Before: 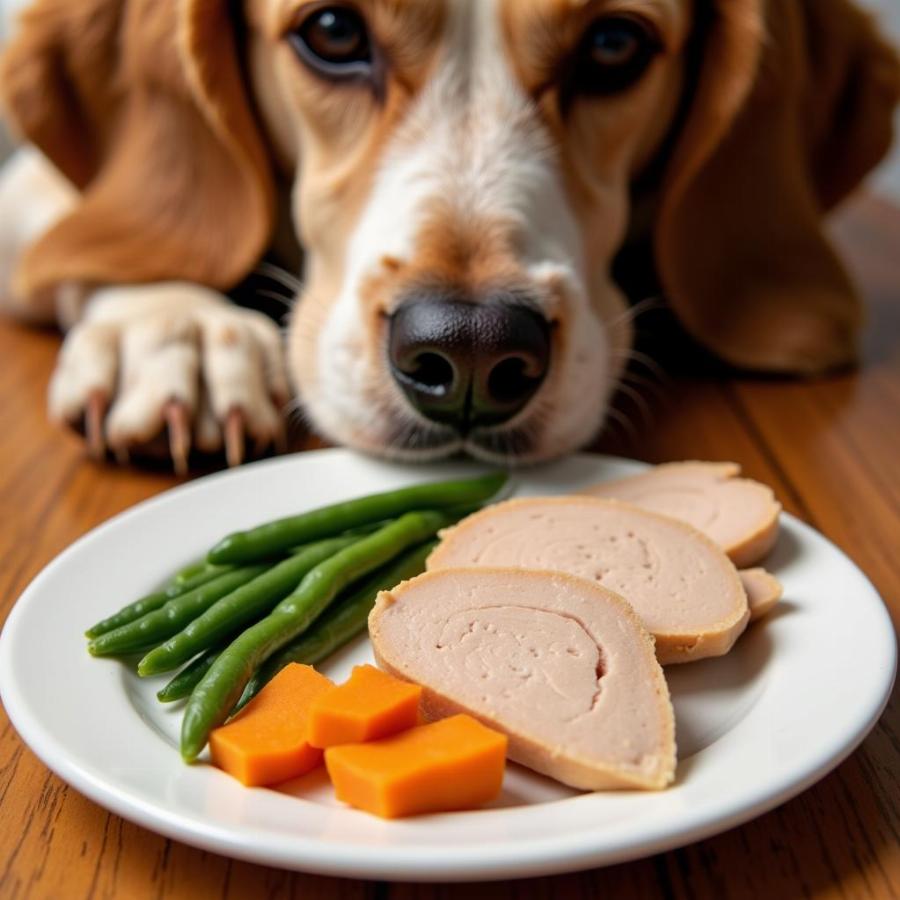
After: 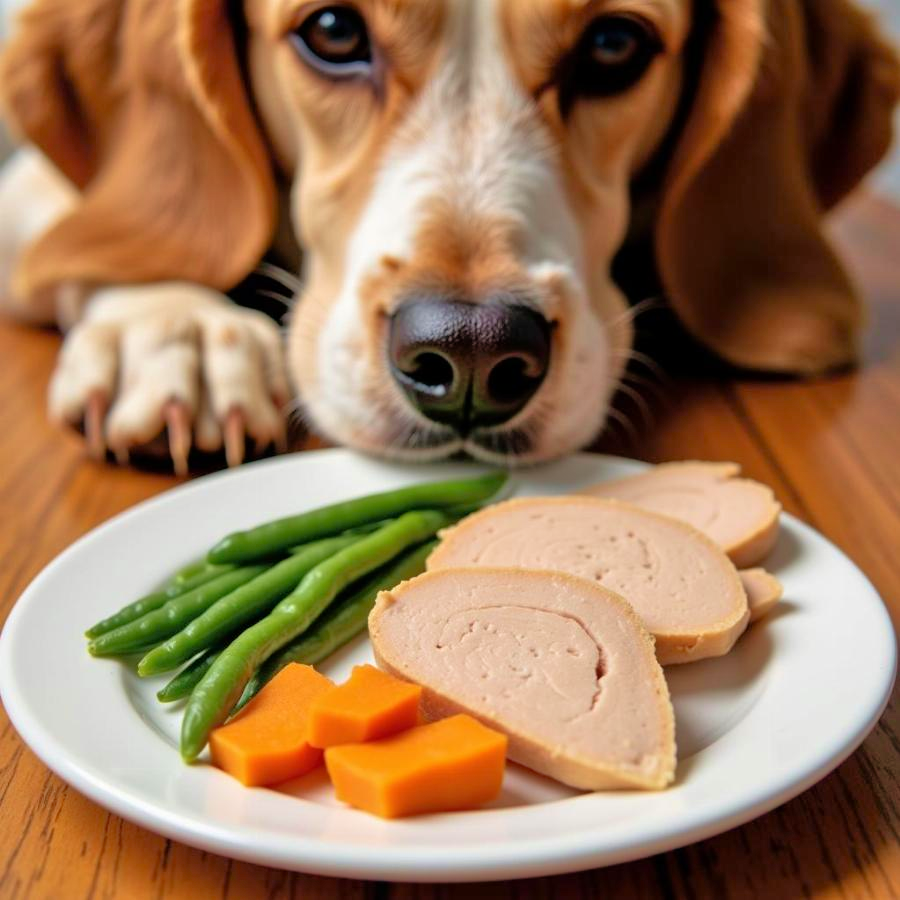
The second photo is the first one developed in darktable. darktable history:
tone equalizer: -7 EV 0.159 EV, -6 EV 0.584 EV, -5 EV 1.11 EV, -4 EV 1.3 EV, -3 EV 1.12 EV, -2 EV 0.6 EV, -1 EV 0.149 EV
velvia: on, module defaults
